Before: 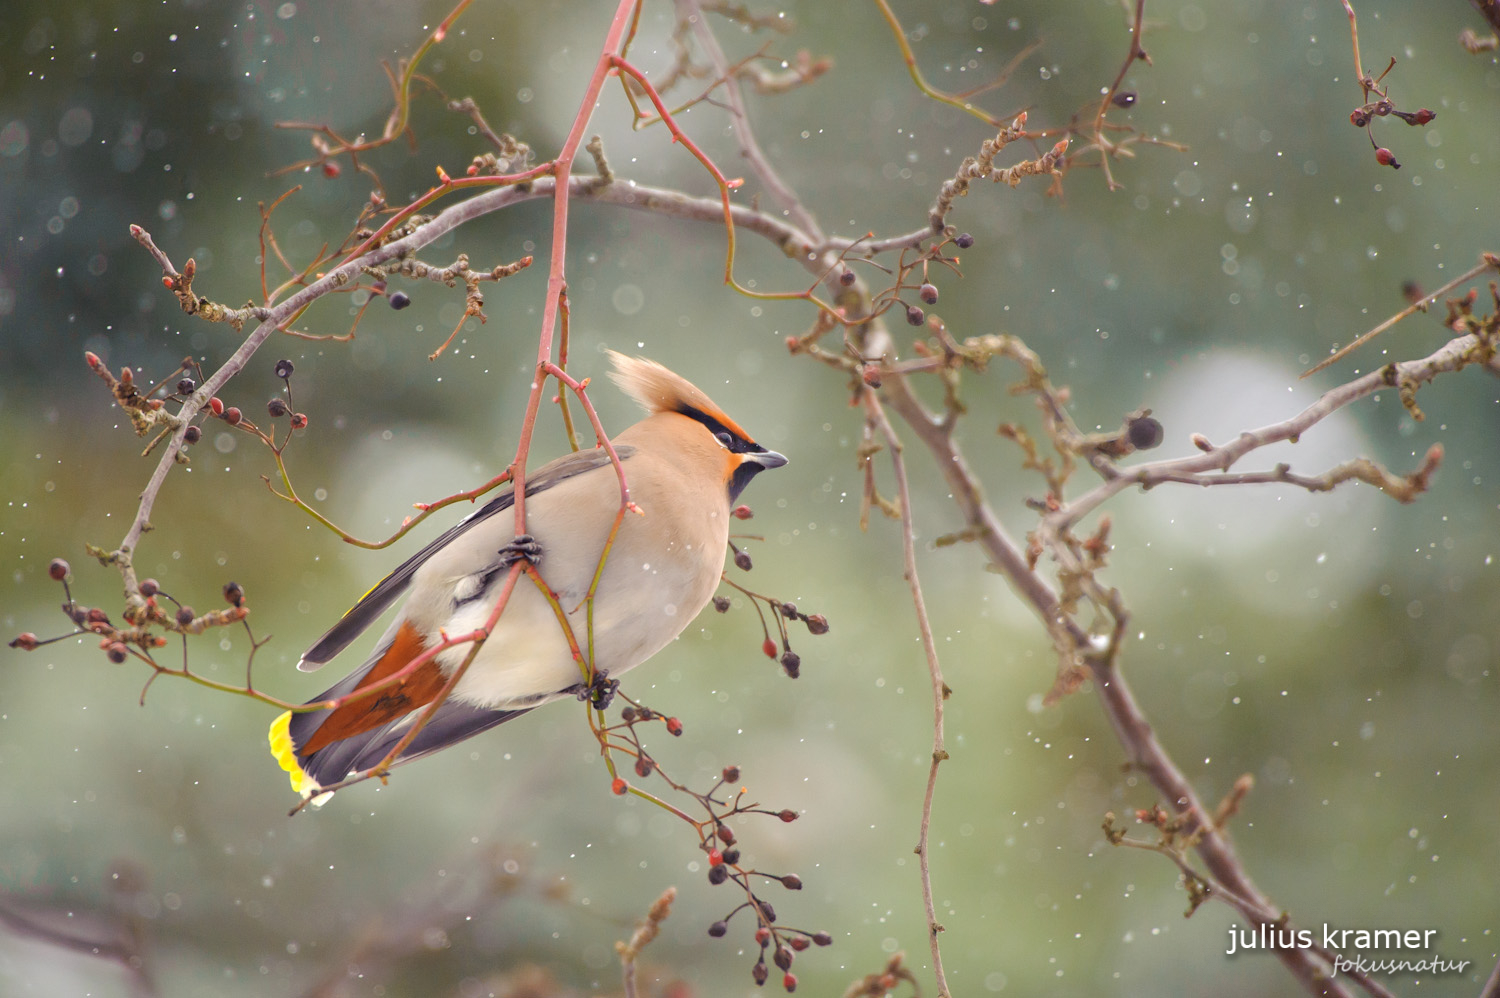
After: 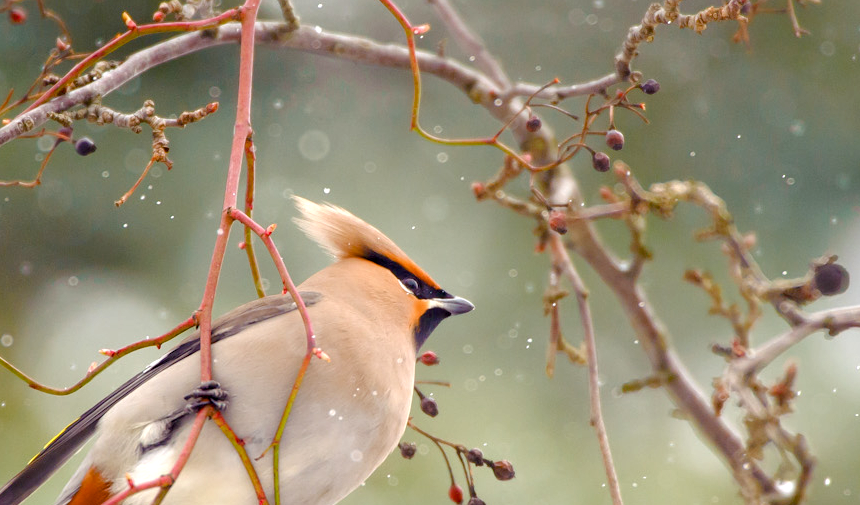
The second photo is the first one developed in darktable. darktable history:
color balance rgb: power › luminance -14.932%, global offset › luminance -0.86%, perceptual saturation grading › global saturation 13.995%, perceptual saturation grading › highlights -30.05%, perceptual saturation grading › shadows 51.837%, perceptual brilliance grading › global brilliance 9.319%, perceptual brilliance grading › shadows 15.617%
crop: left 20.977%, top 15.455%, right 21.664%, bottom 33.899%
